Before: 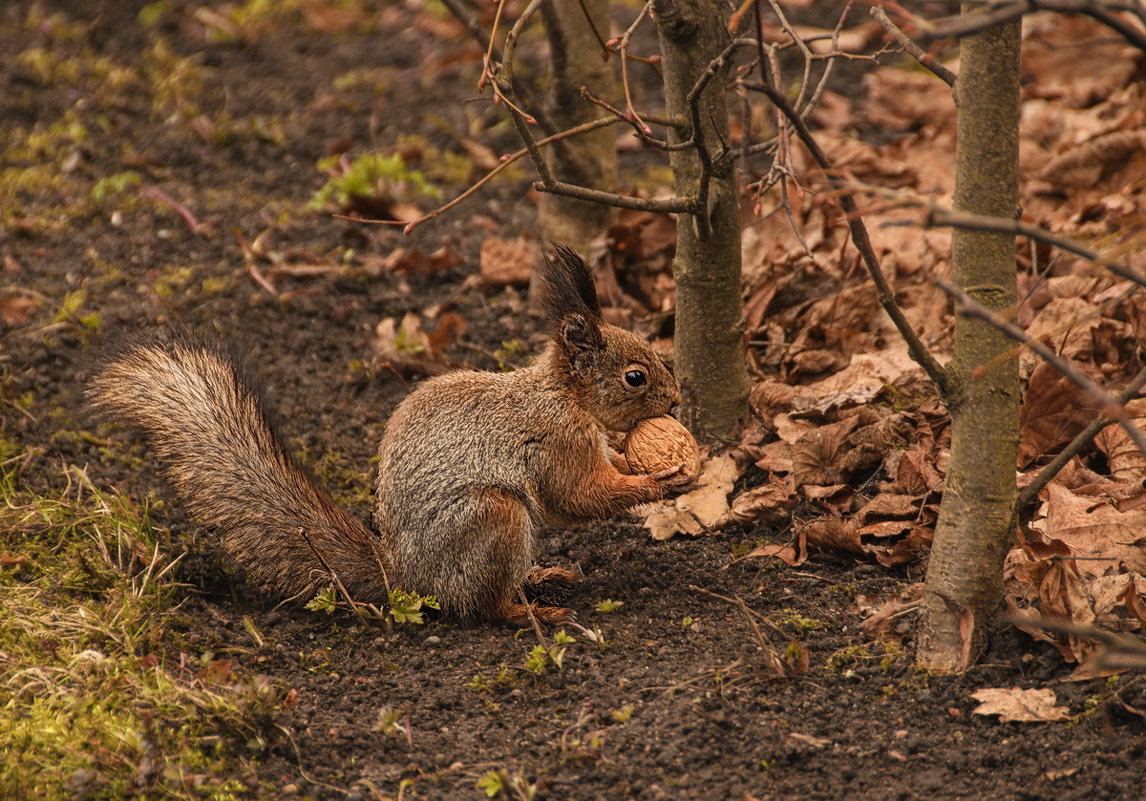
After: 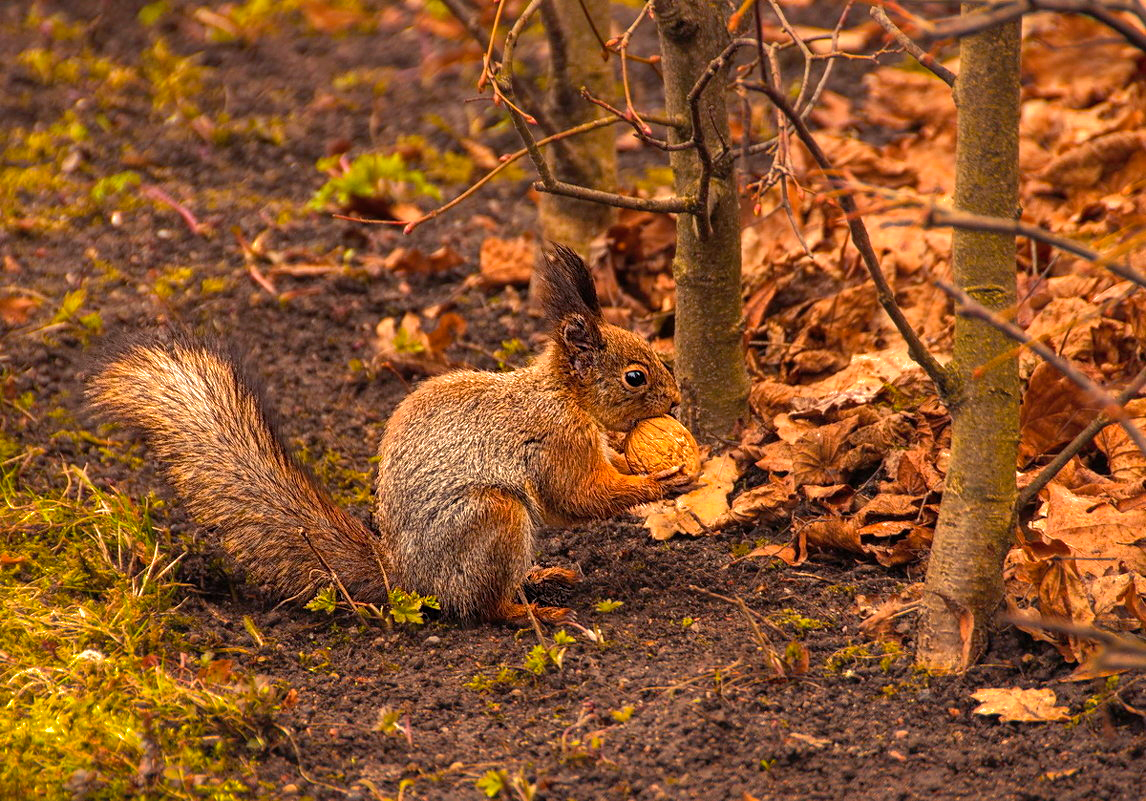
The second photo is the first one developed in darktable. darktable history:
color balance rgb: shadows lift › luminance -21.907%, shadows lift › chroma 6.528%, shadows lift › hue 271.76°, perceptual saturation grading › global saturation 25.444%, perceptual brilliance grading › global brilliance 19.475%
shadows and highlights: on, module defaults
